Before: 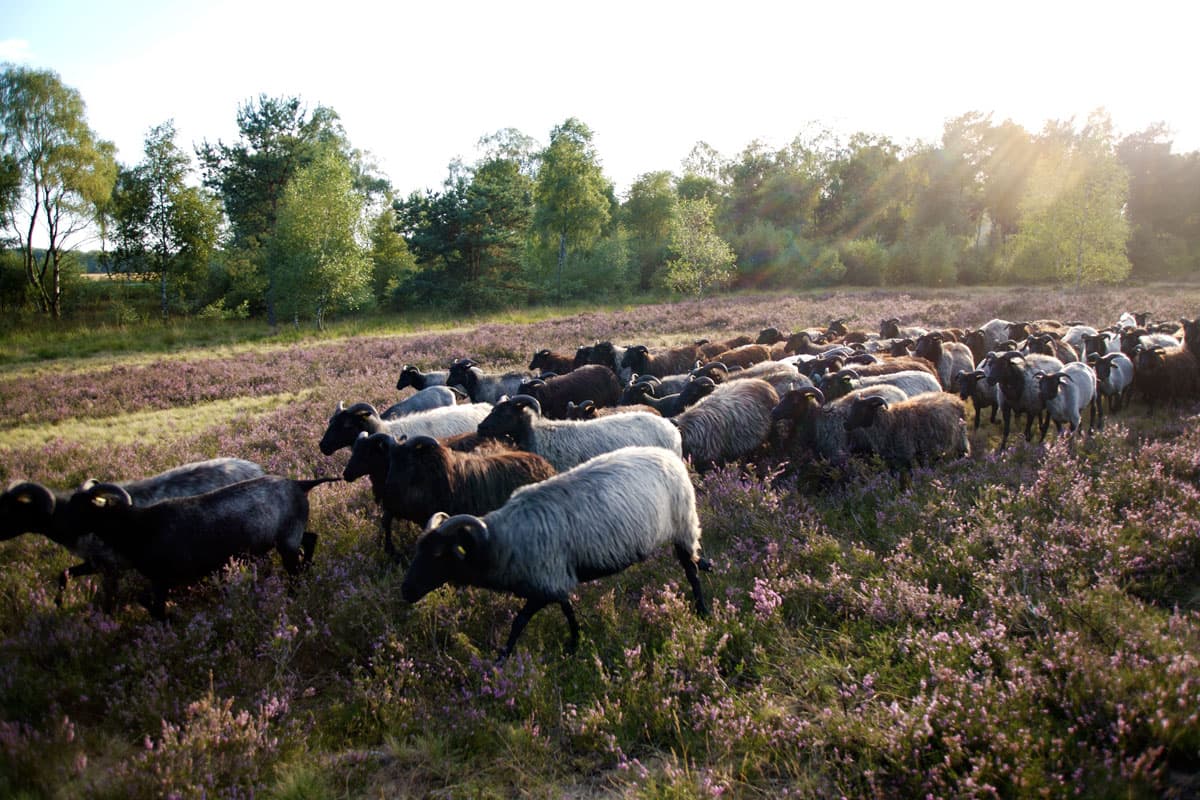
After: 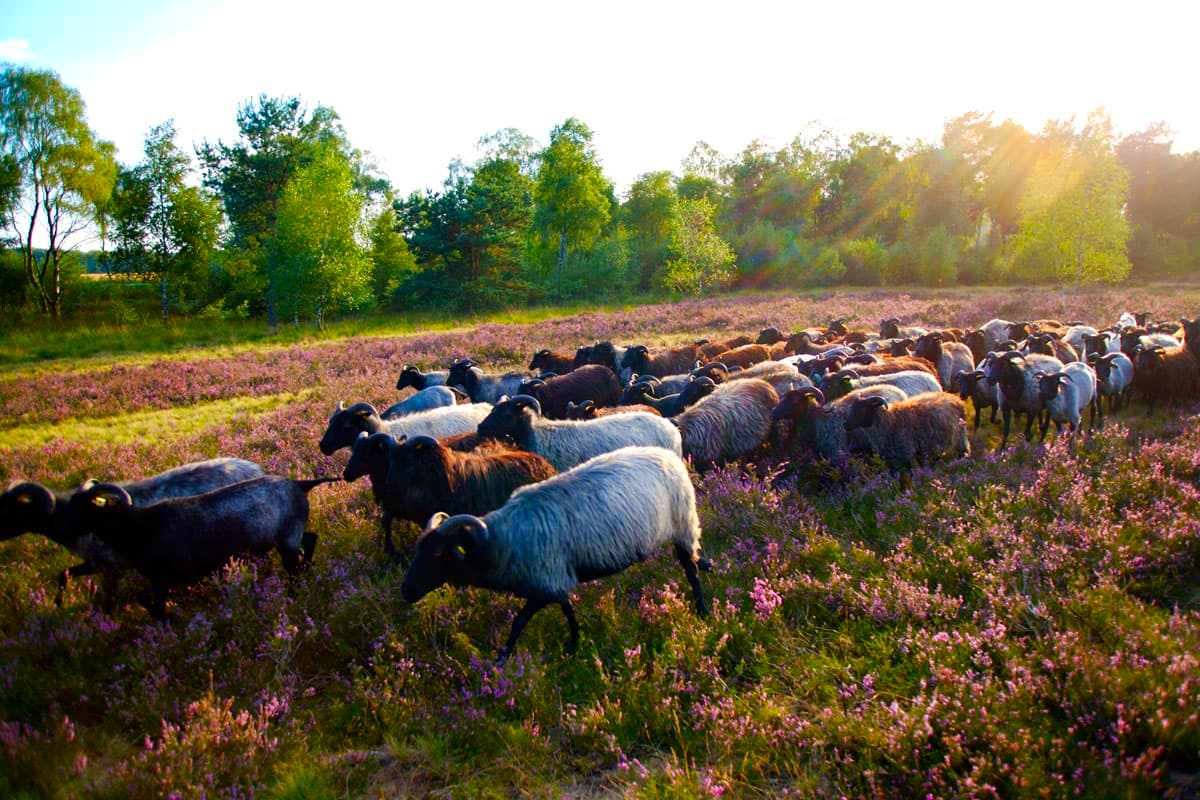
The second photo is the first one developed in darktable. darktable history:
color correction: highlights b* 0.053, saturation 2.17
